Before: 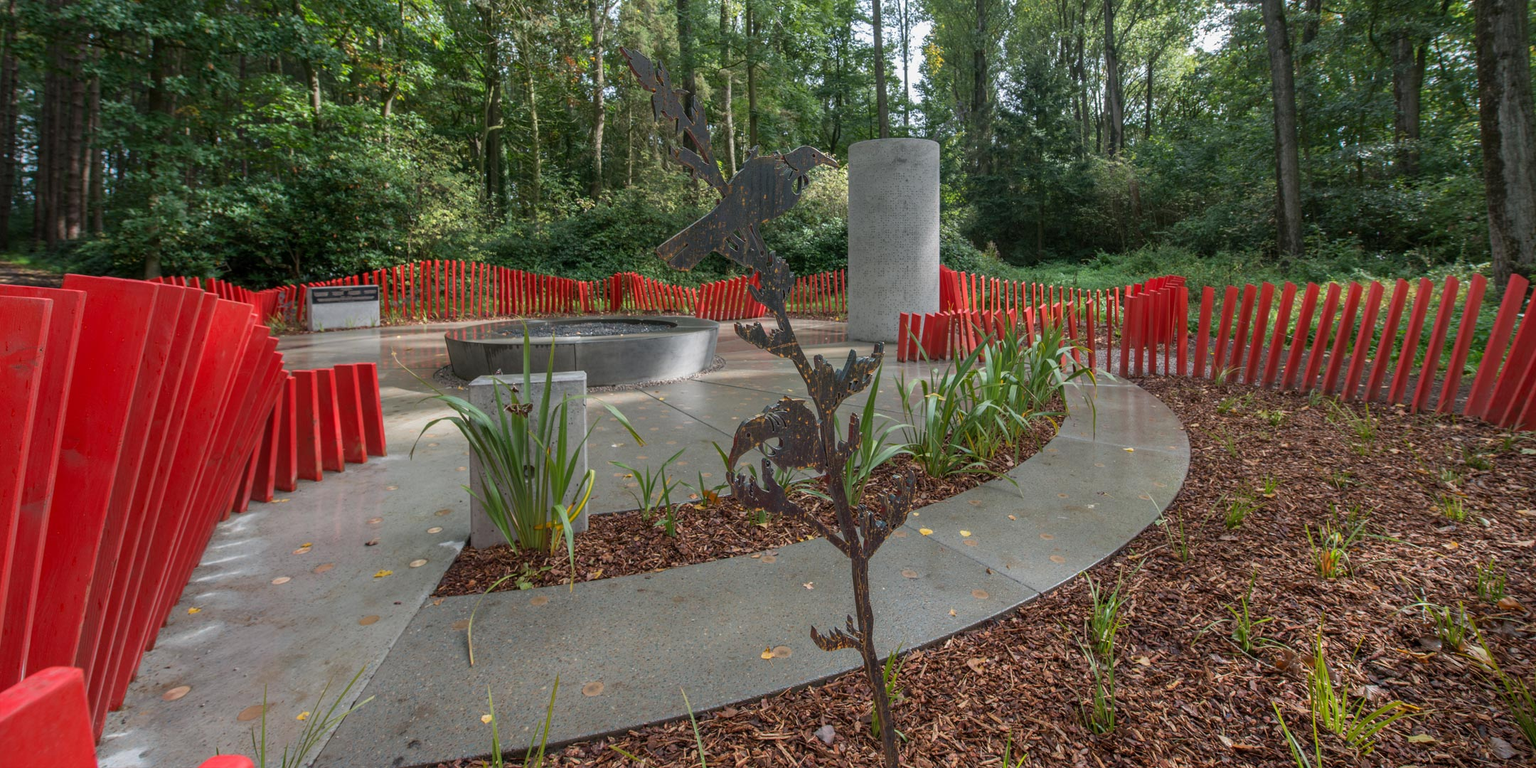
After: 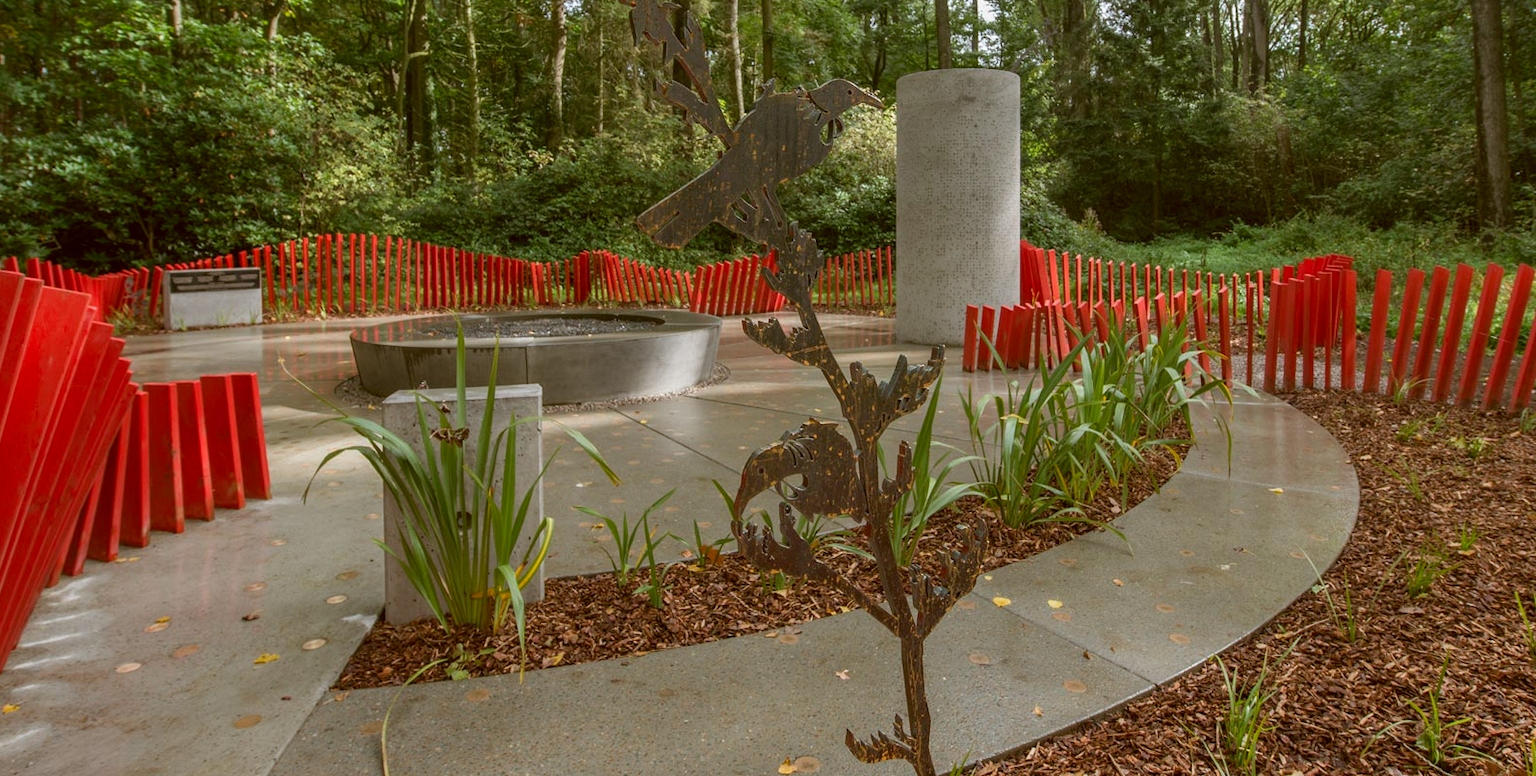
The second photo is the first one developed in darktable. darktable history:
color correction: highlights a* -0.519, highlights b* 0.157, shadows a* 4.69, shadows b* 20.81
crop and rotate: left 12.155%, top 11.444%, right 13.988%, bottom 13.884%
